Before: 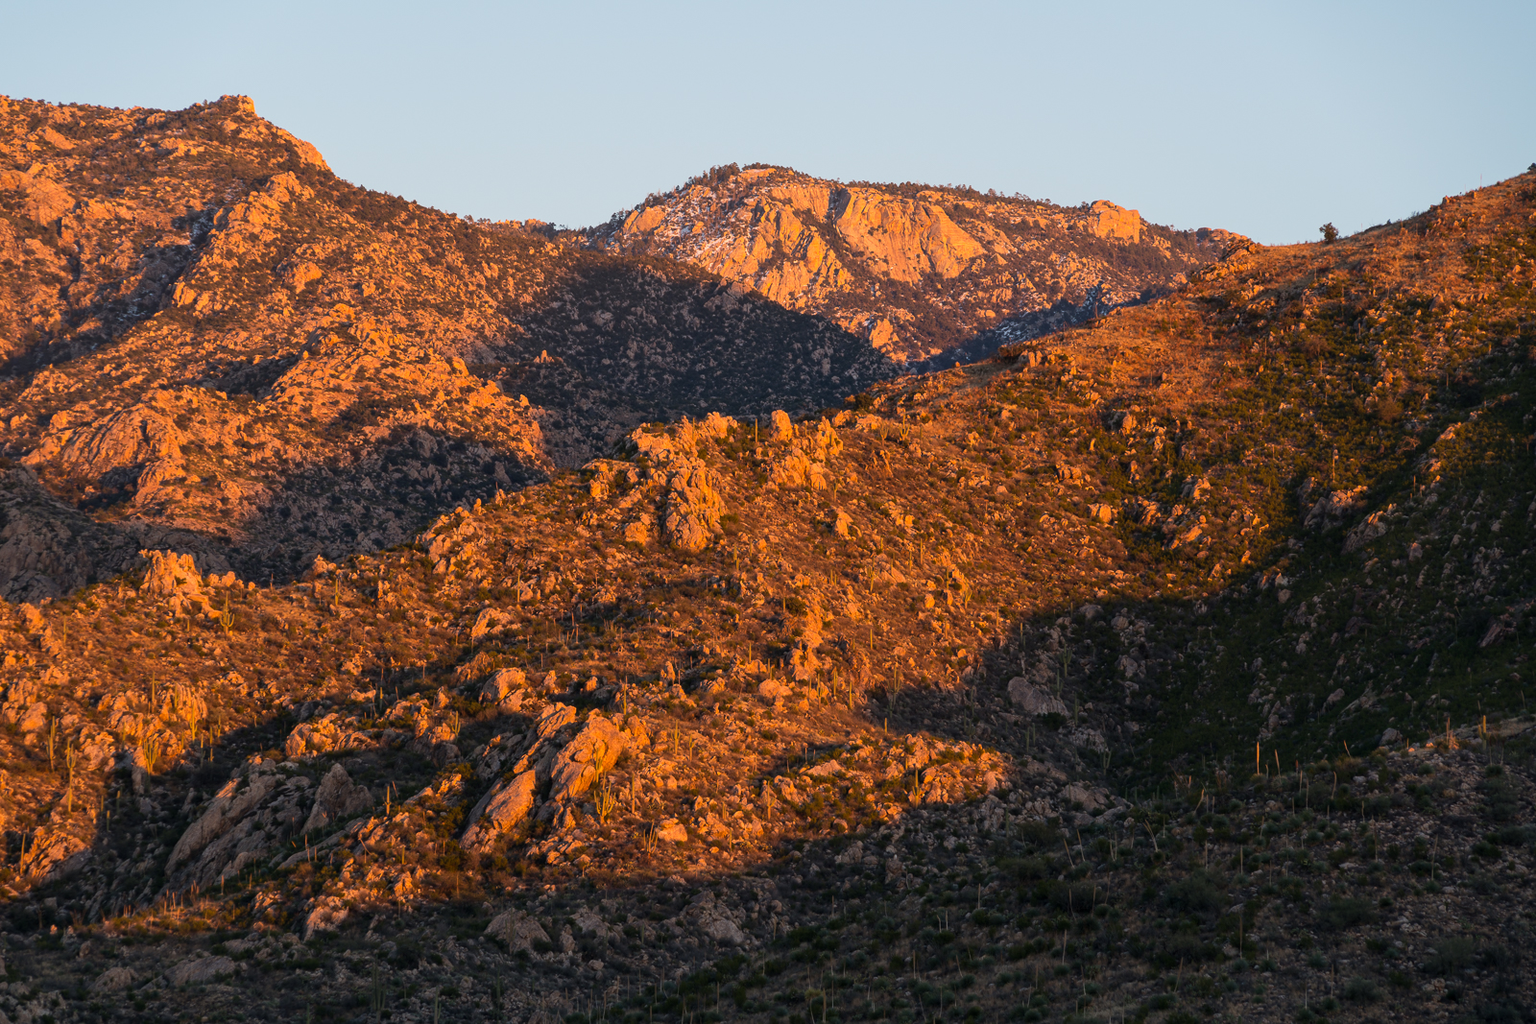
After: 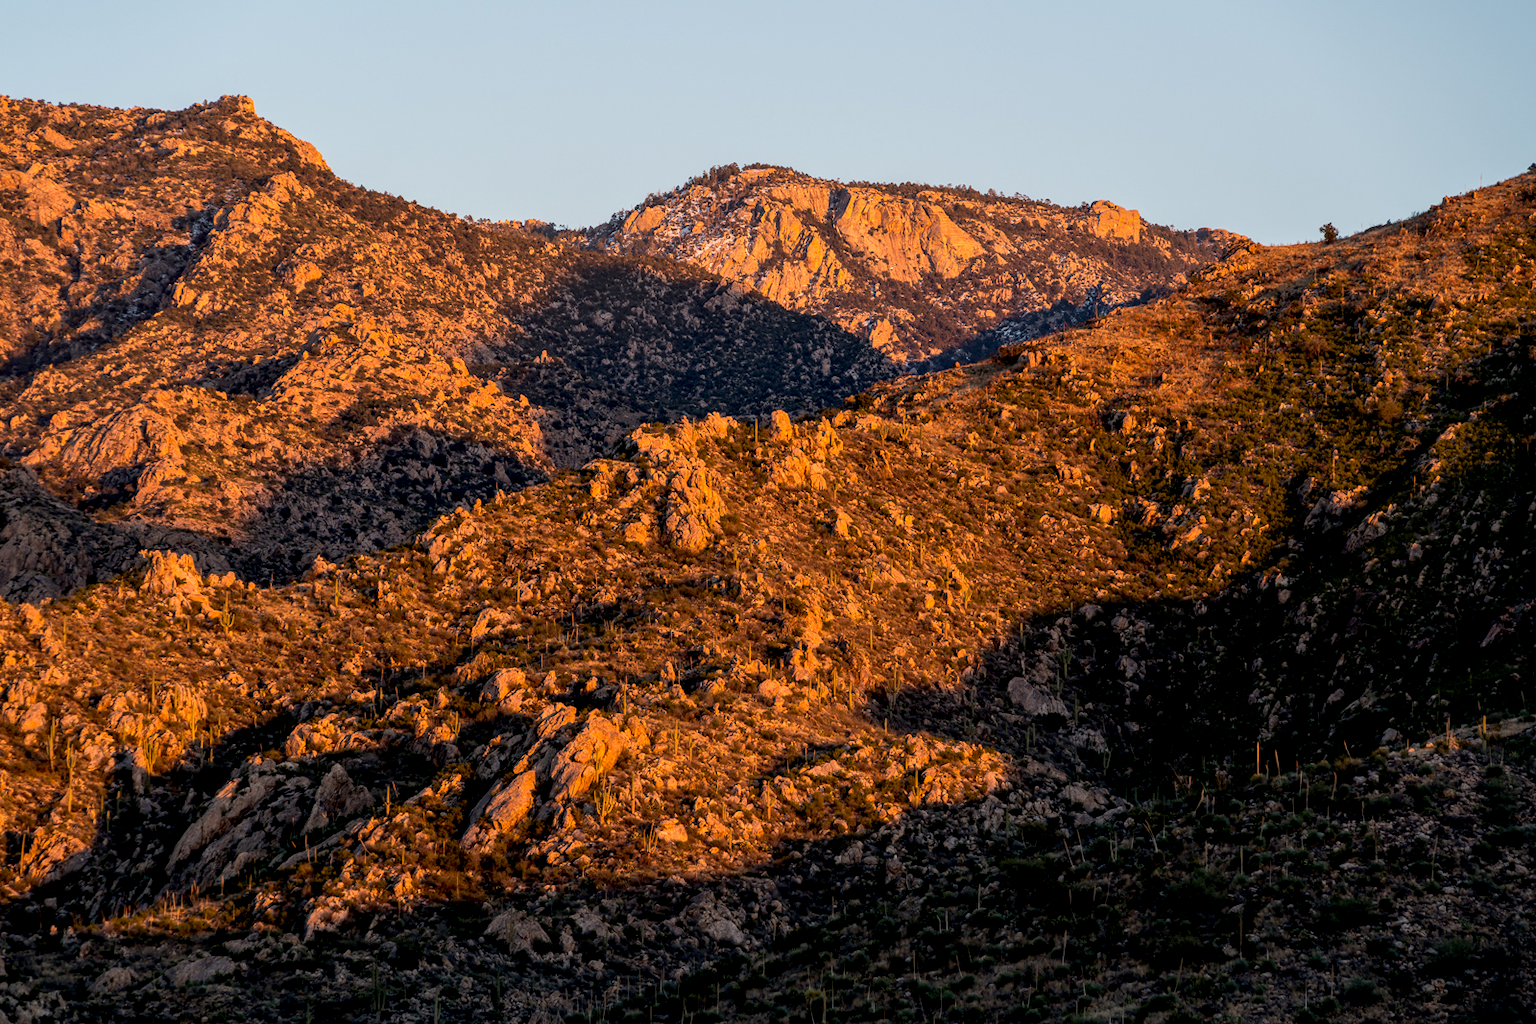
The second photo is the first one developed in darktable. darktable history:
local contrast: detail 130%
exposure: black level correction 0.011, compensate exposure bias true, compensate highlight preservation false
